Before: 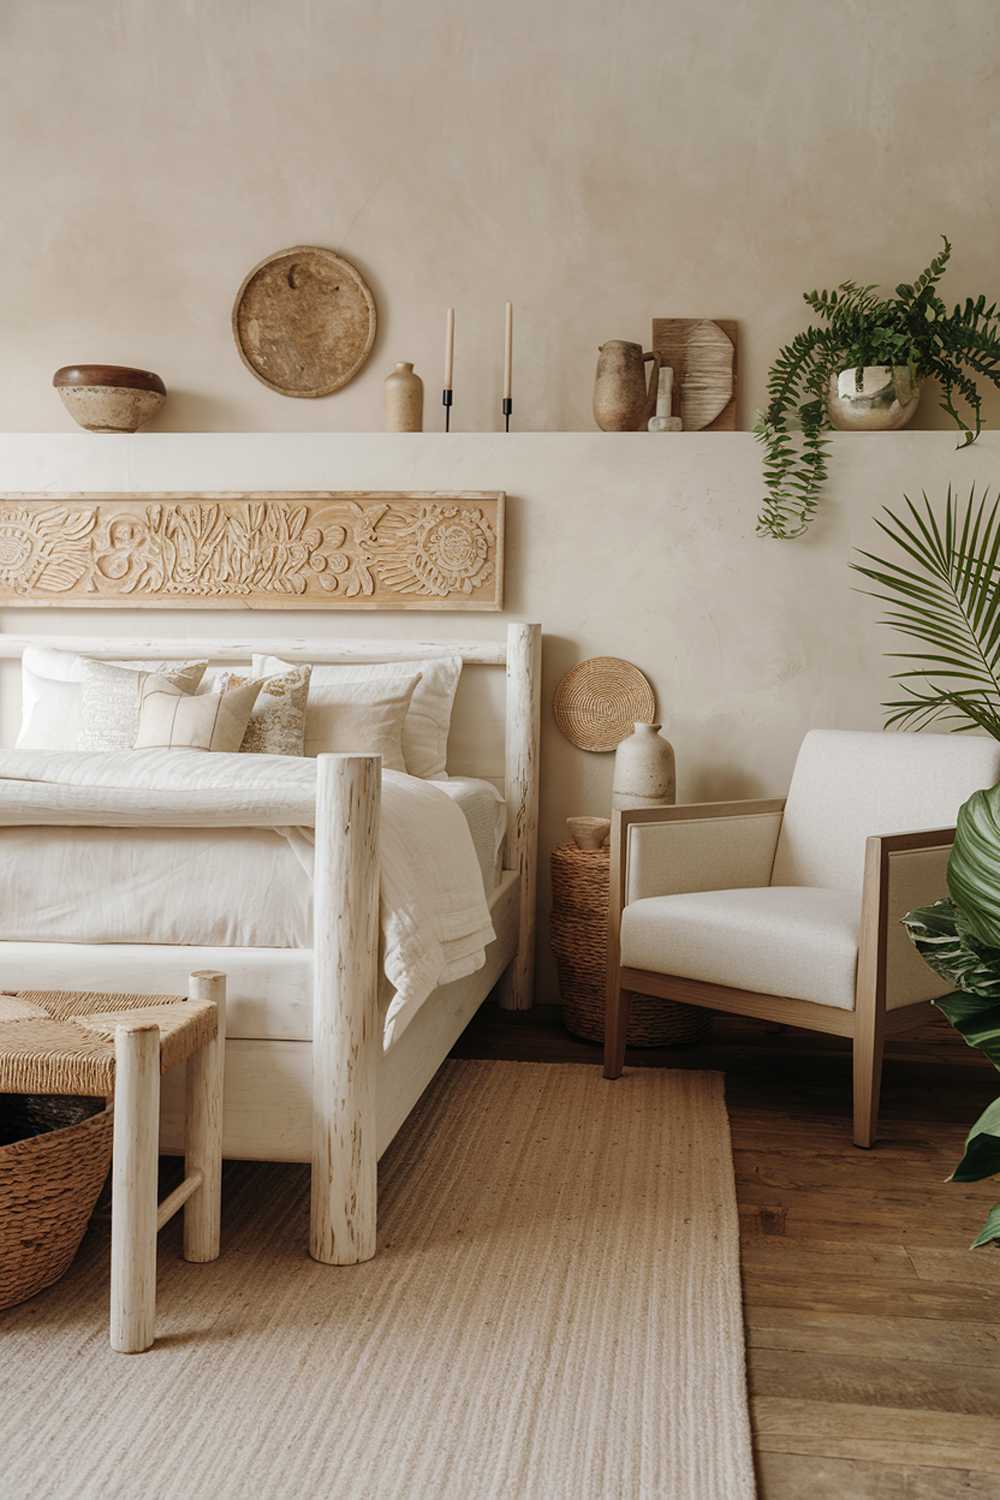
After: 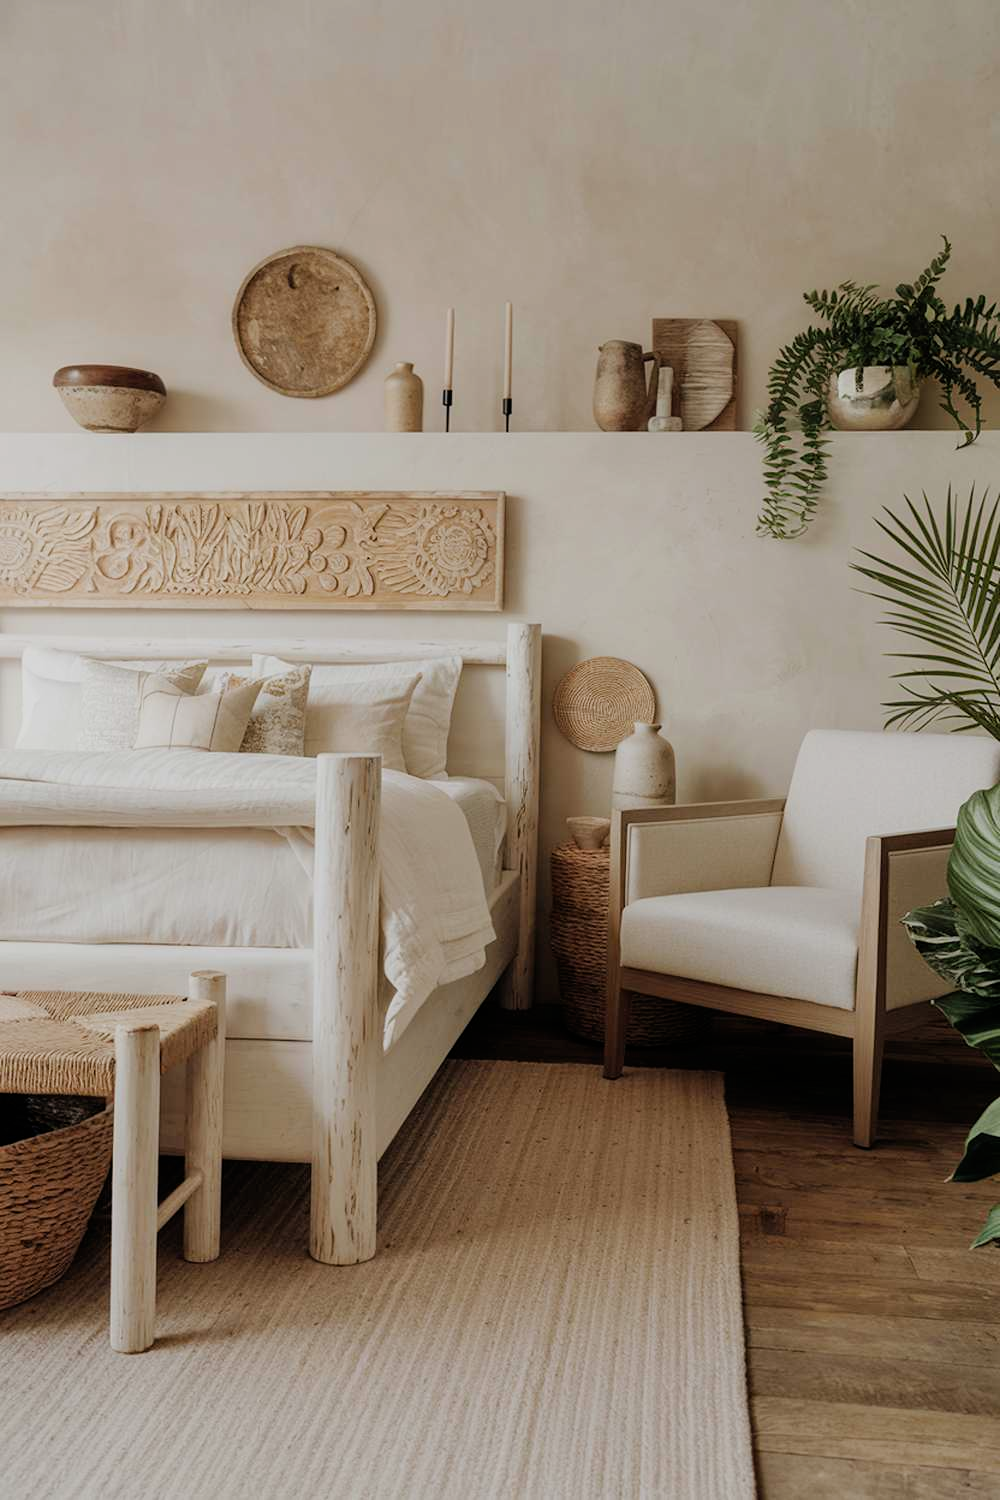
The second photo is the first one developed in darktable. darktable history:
exposure: exposure -0.046 EV, compensate exposure bias true, compensate highlight preservation false
filmic rgb: black relative exposure -7.99 EV, white relative exposure 3.87 EV, hardness 4.28
